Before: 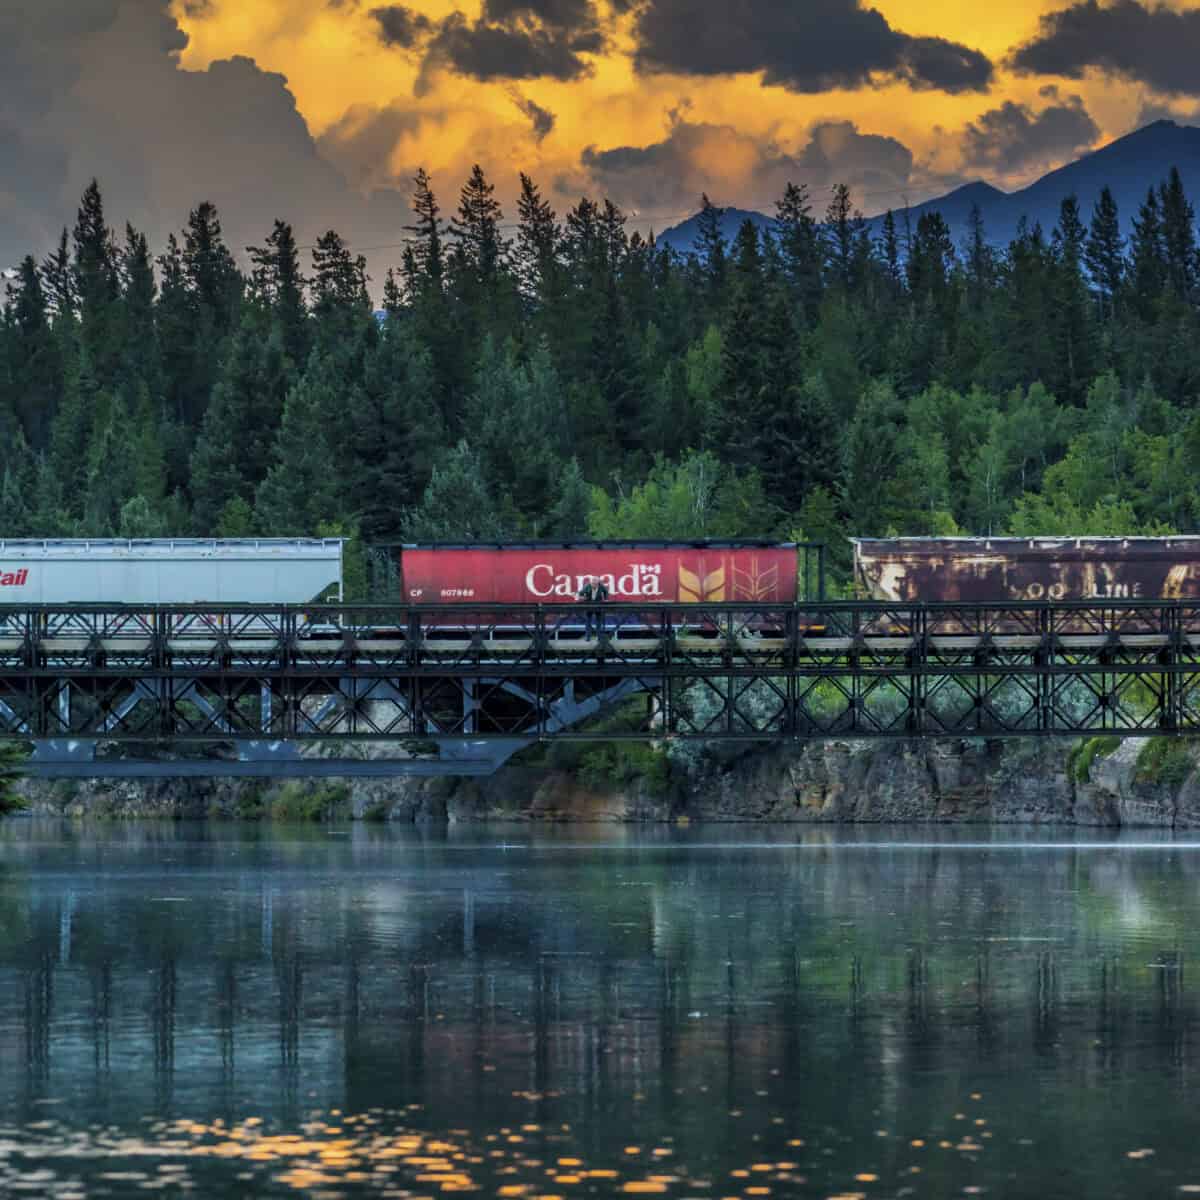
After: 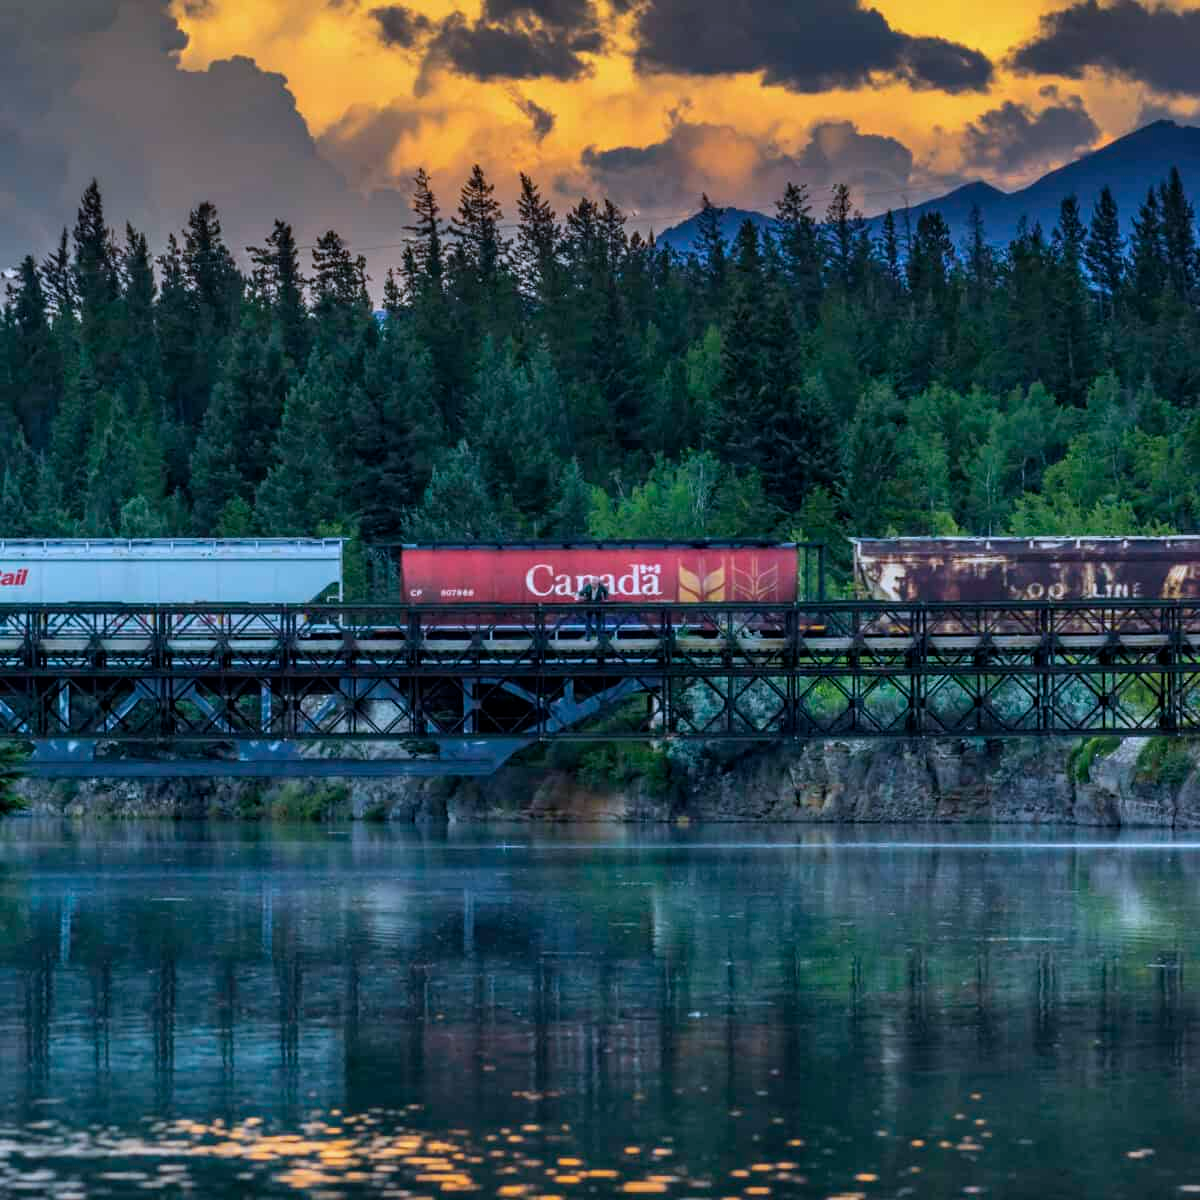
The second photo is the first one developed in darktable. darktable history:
white balance: red 0.967, blue 1.119, emerald 0.756
contrast brightness saturation: saturation -0.05
